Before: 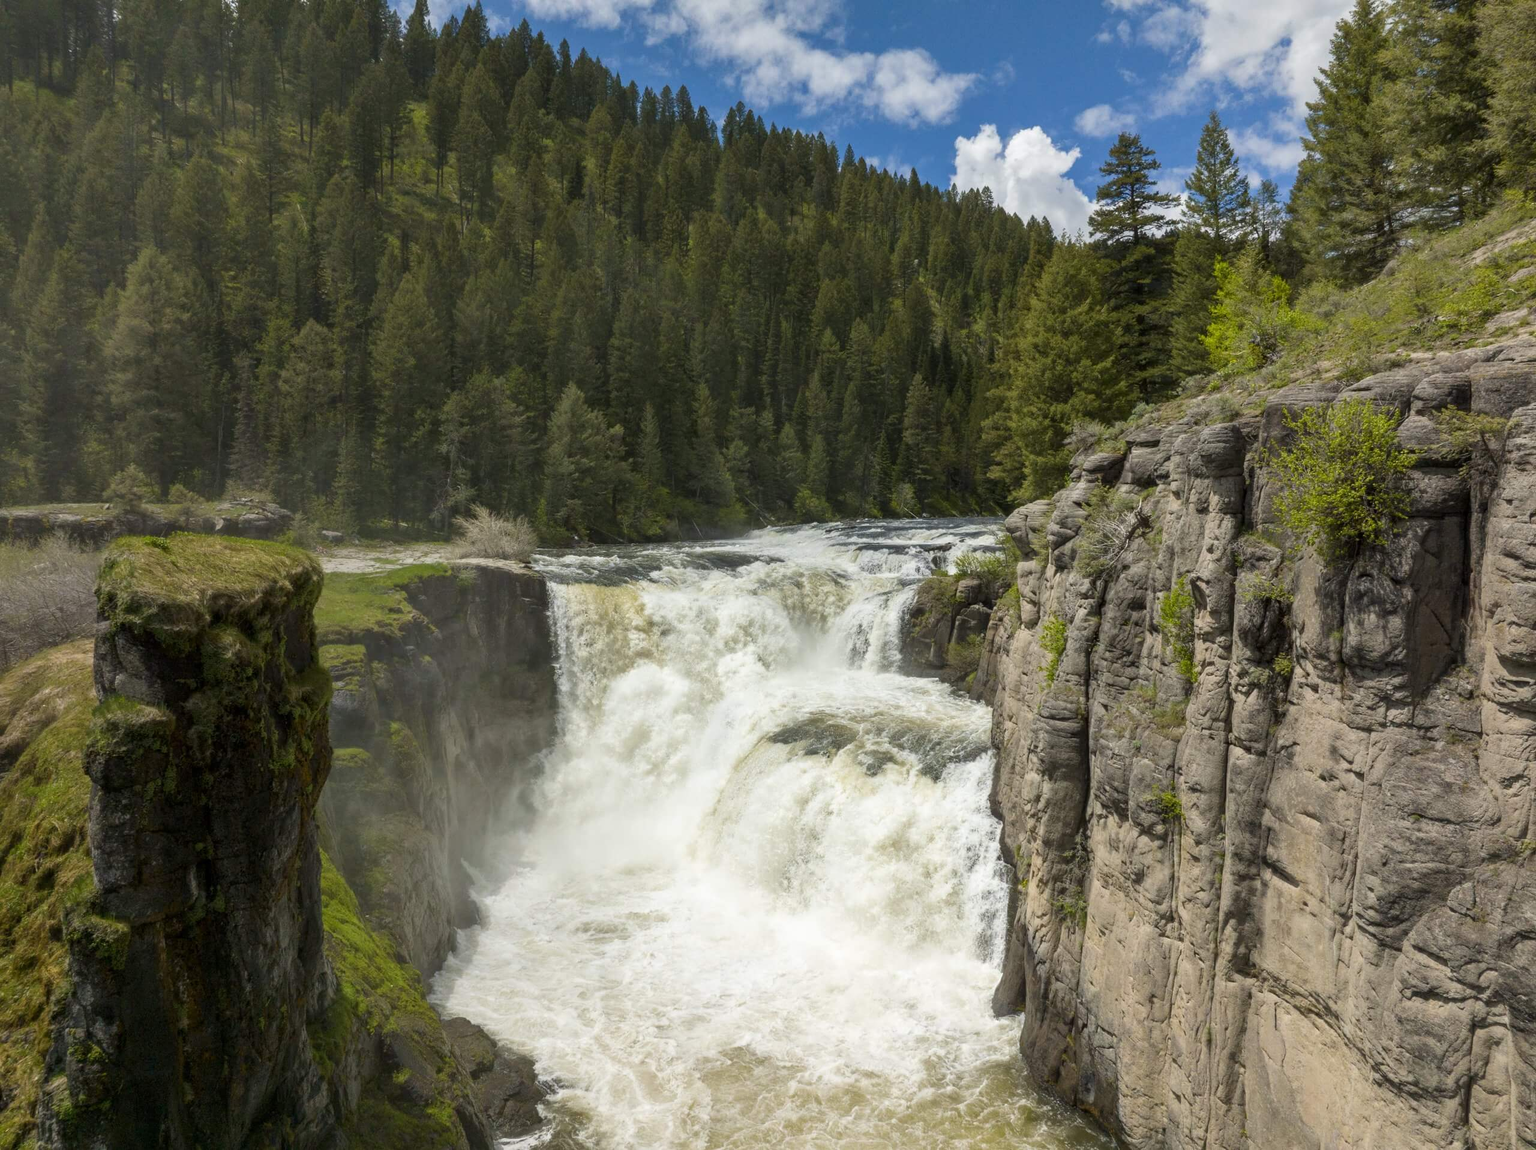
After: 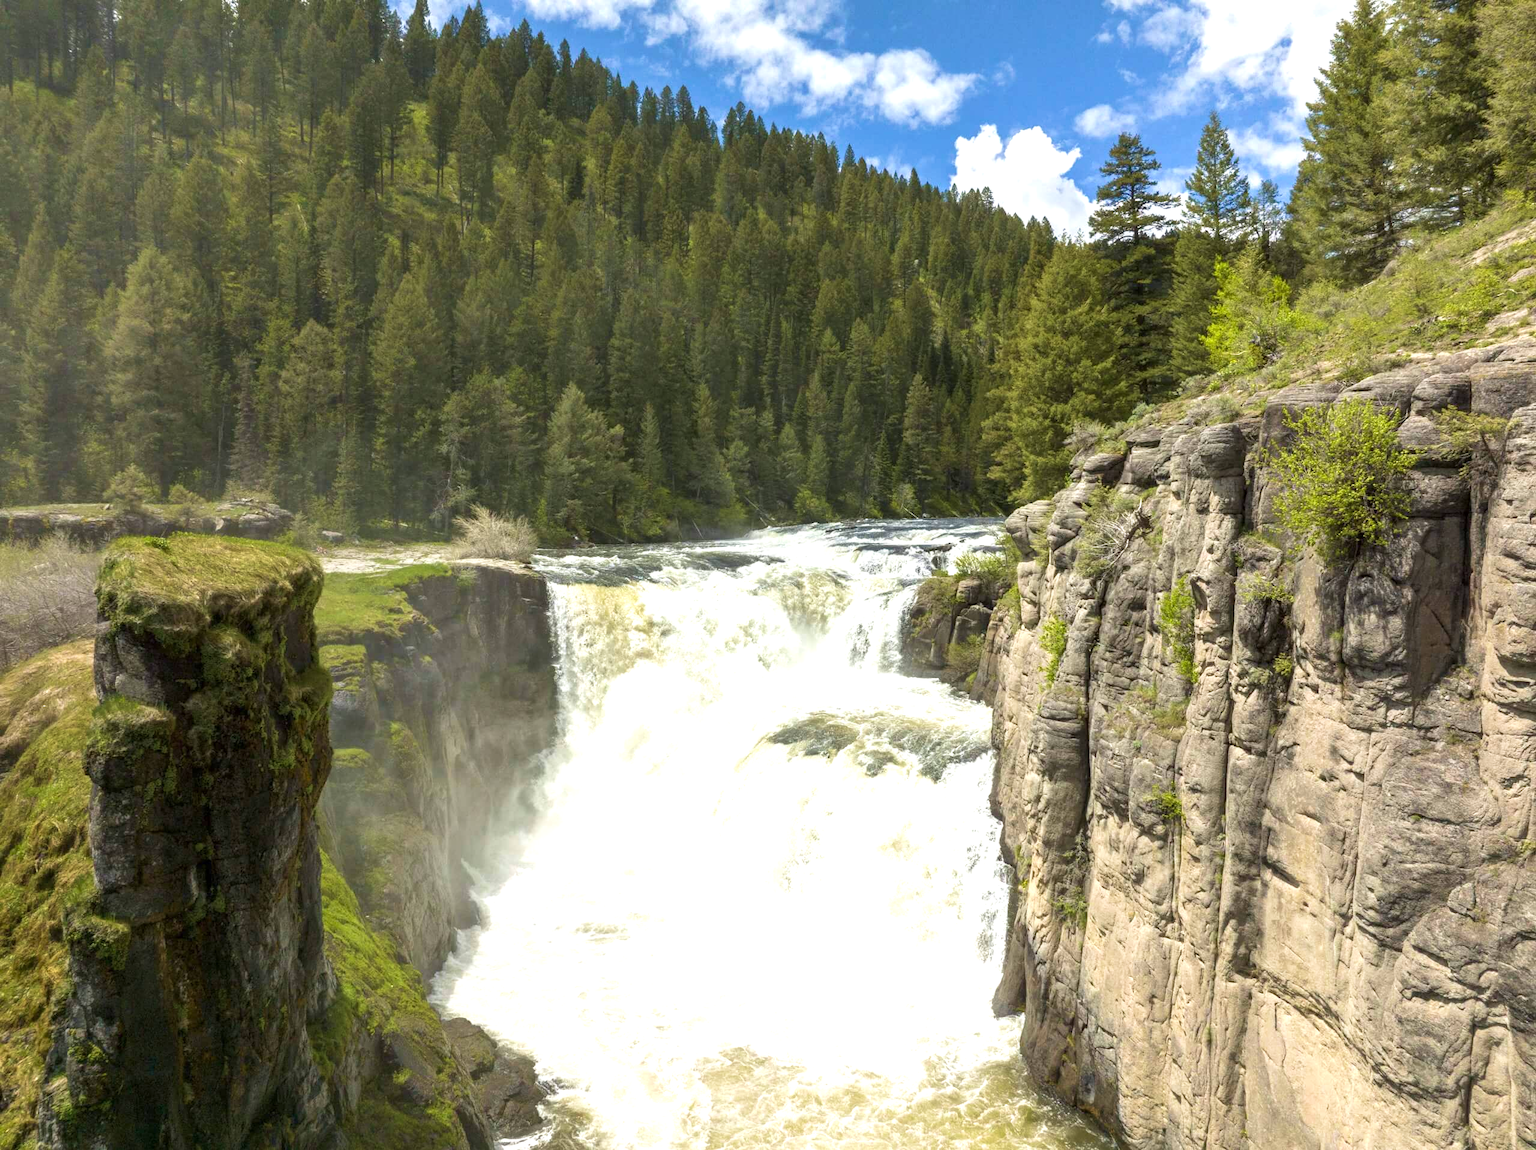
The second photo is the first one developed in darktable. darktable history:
exposure: exposure 0.94 EV, compensate highlight preservation false
velvia: on, module defaults
